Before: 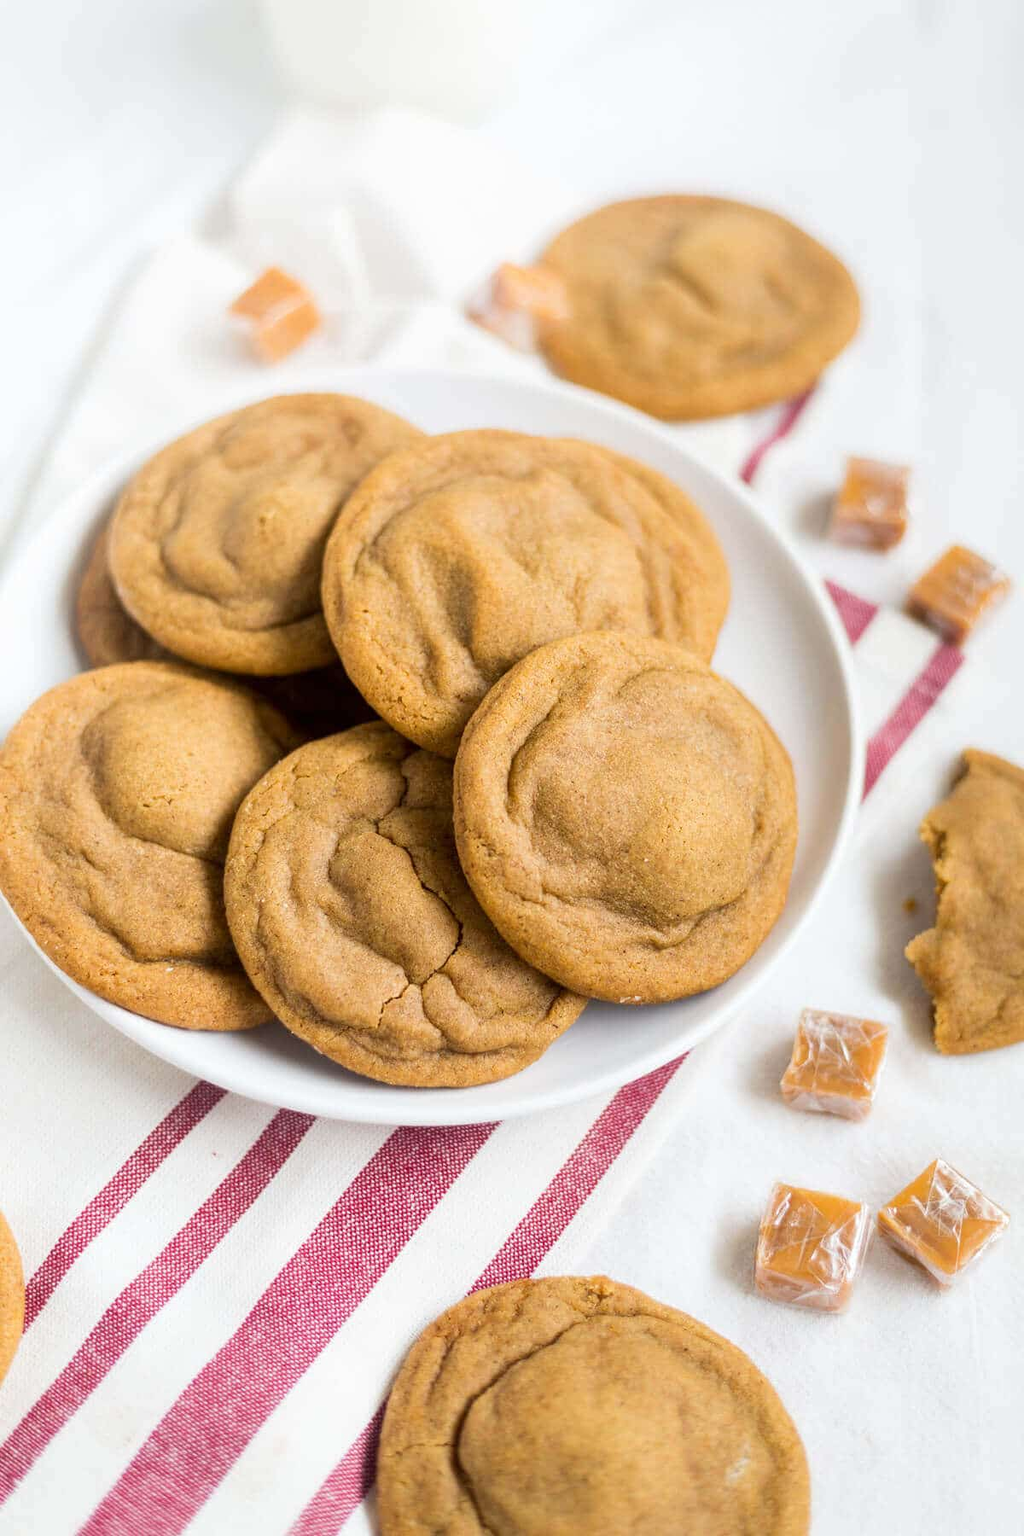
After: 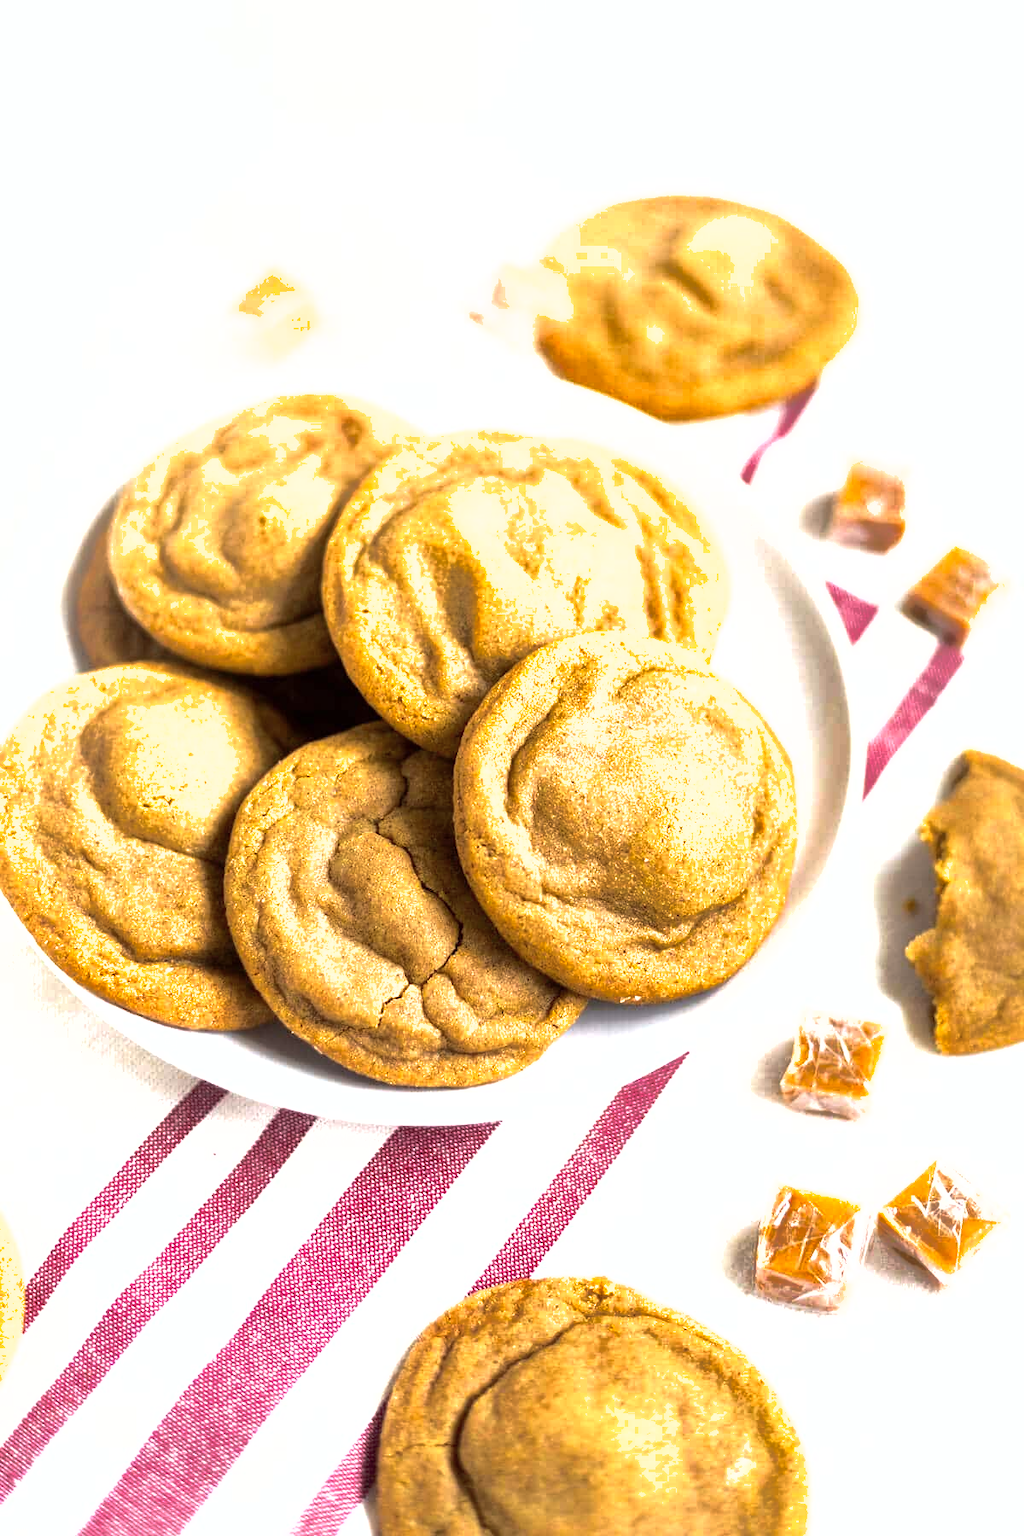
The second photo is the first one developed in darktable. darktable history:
tone equalizer: -8 EV -1.12 EV, -7 EV -1.02 EV, -6 EV -0.876 EV, -5 EV -0.601 EV, -3 EV 0.544 EV, -2 EV 0.894 EV, -1 EV 1.01 EV, +0 EV 1.07 EV, edges refinement/feathering 500, mask exposure compensation -1.57 EV, preserve details no
shadows and highlights: on, module defaults
